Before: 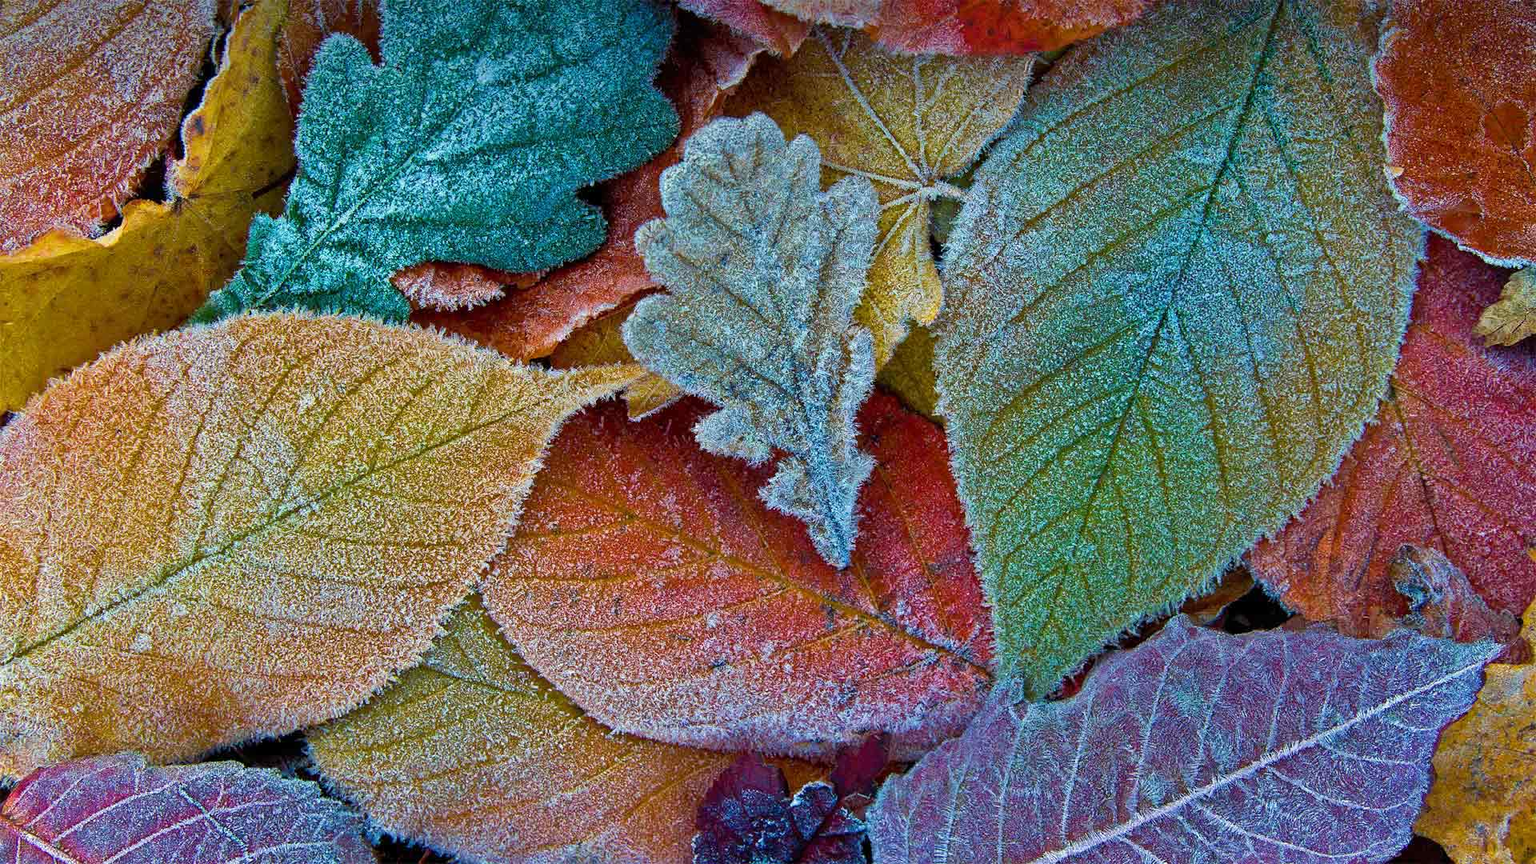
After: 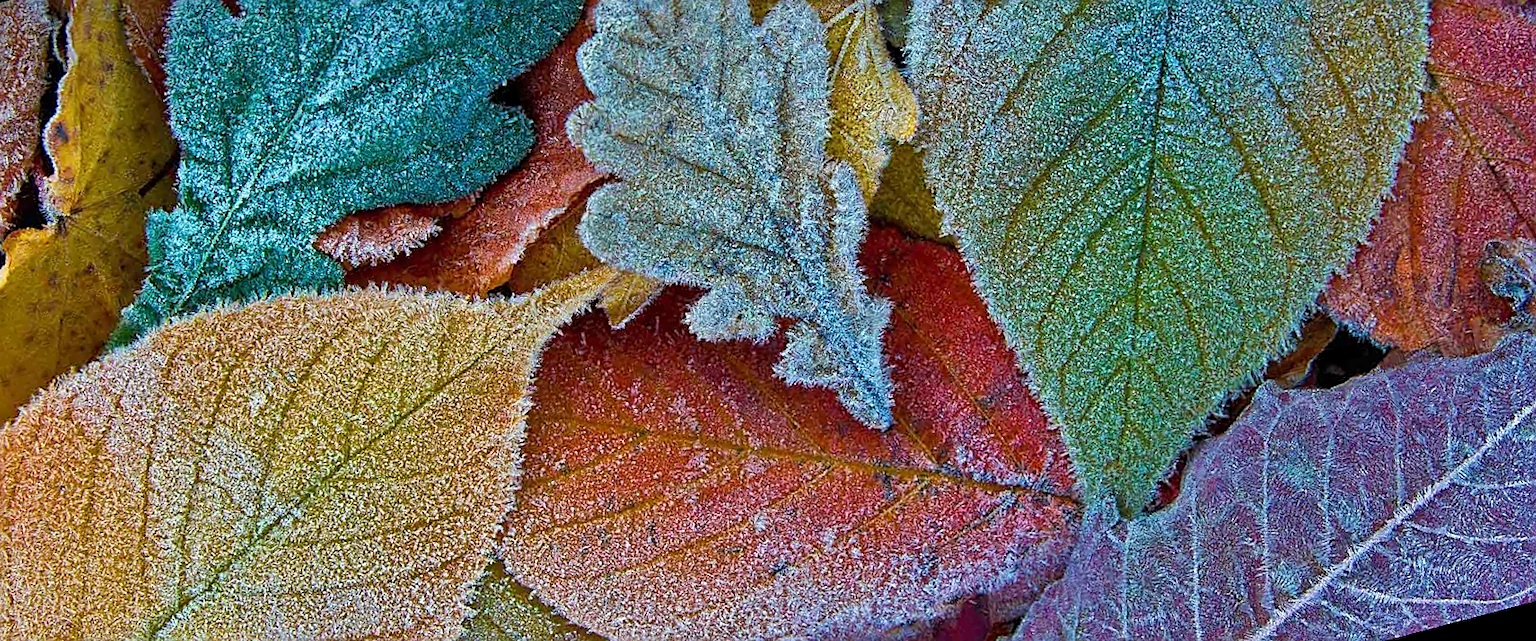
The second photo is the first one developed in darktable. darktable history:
sharpen: on, module defaults
crop and rotate: top 6.25%
rotate and perspective: rotation -14.8°, crop left 0.1, crop right 0.903, crop top 0.25, crop bottom 0.748
